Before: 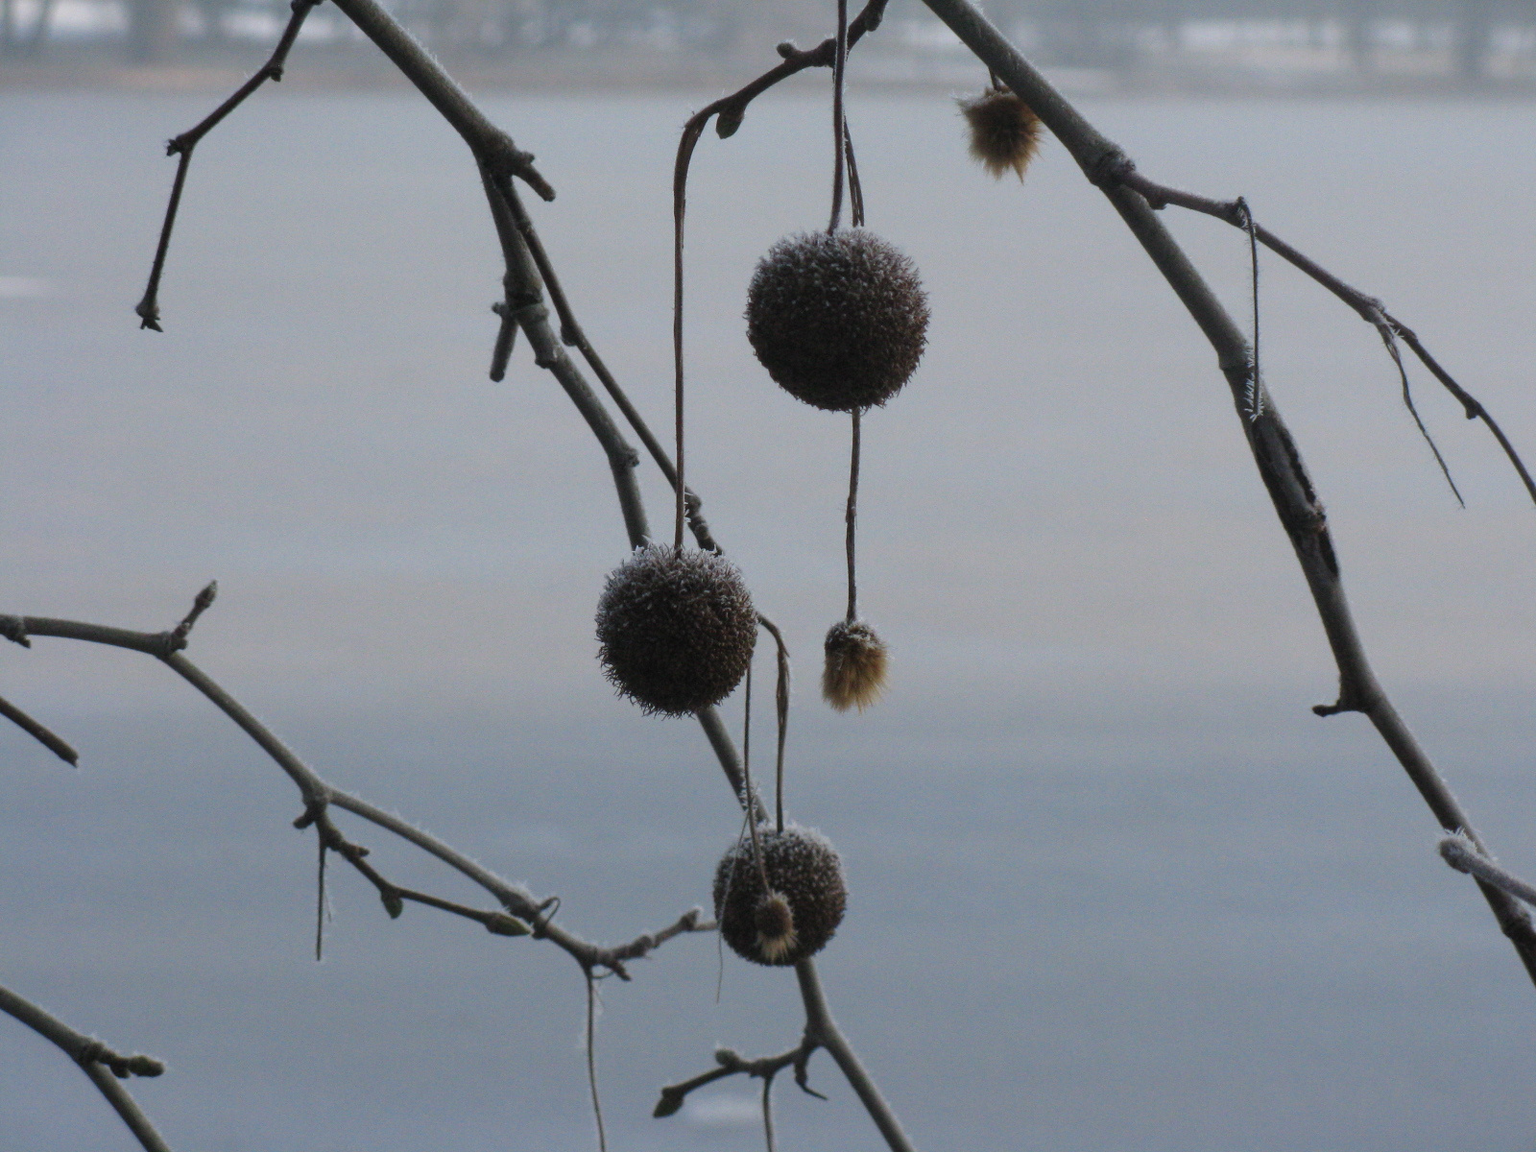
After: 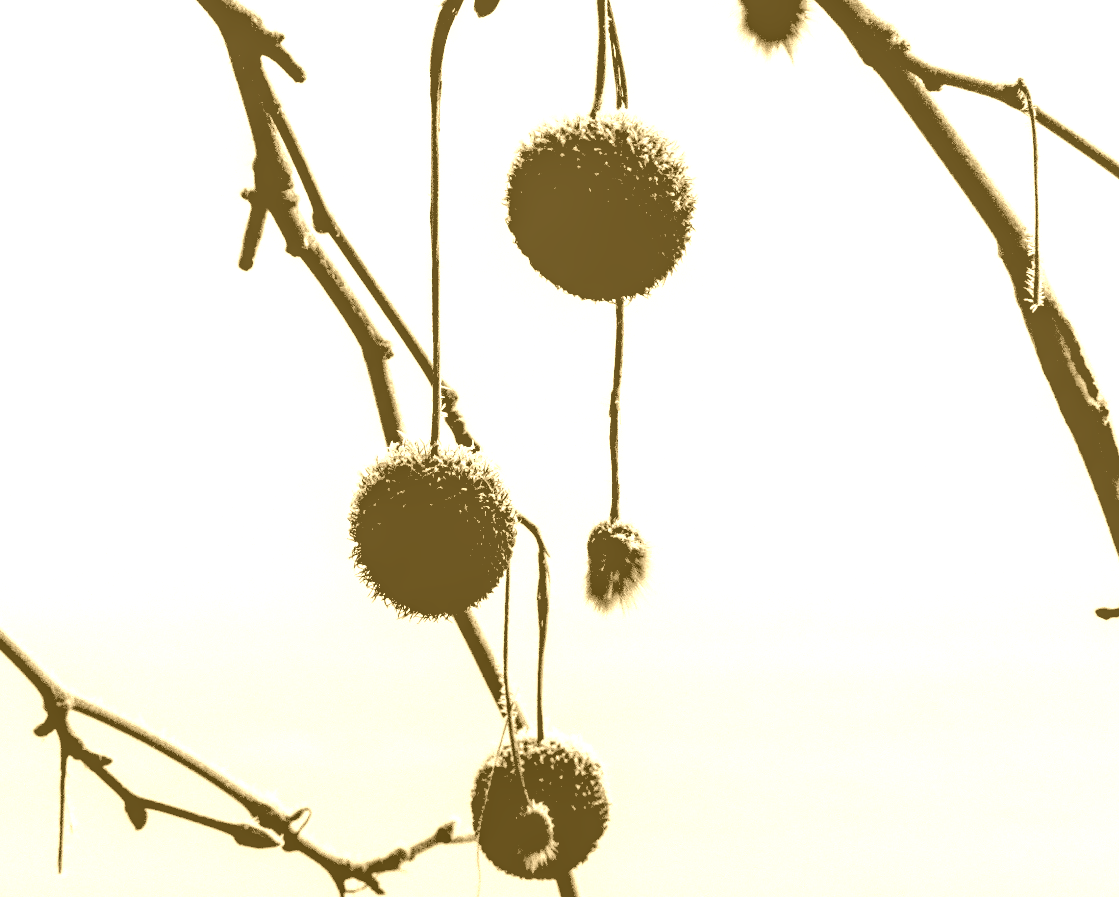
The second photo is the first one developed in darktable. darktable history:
local contrast: on, module defaults
rgb curve: curves: ch0 [(0, 0) (0.21, 0.15) (0.24, 0.21) (0.5, 0.75) (0.75, 0.96) (0.89, 0.99) (1, 1)]; ch1 [(0, 0.02) (0.21, 0.13) (0.25, 0.2) (0.5, 0.67) (0.75, 0.9) (0.89, 0.97) (1, 1)]; ch2 [(0, 0.02) (0.21, 0.13) (0.25, 0.2) (0.5, 0.67) (0.75, 0.9) (0.89, 0.97) (1, 1)], compensate middle gray true
rgb levels: levels [[0.029, 0.461, 0.922], [0, 0.5, 1], [0, 0.5, 1]]
colorize: hue 36°, source mix 100%
crop and rotate: left 17.046%, top 10.659%, right 12.989%, bottom 14.553%
